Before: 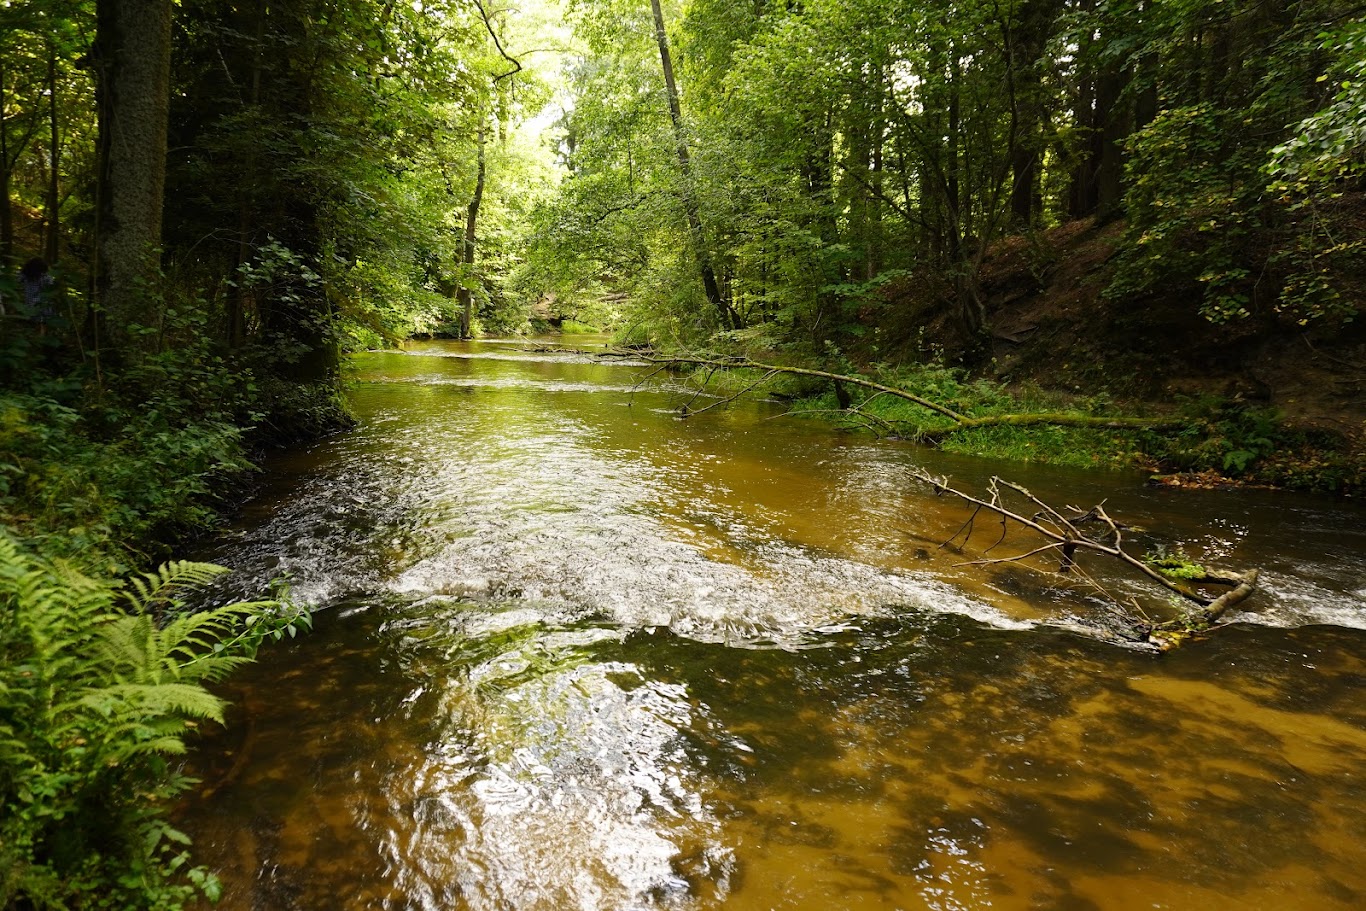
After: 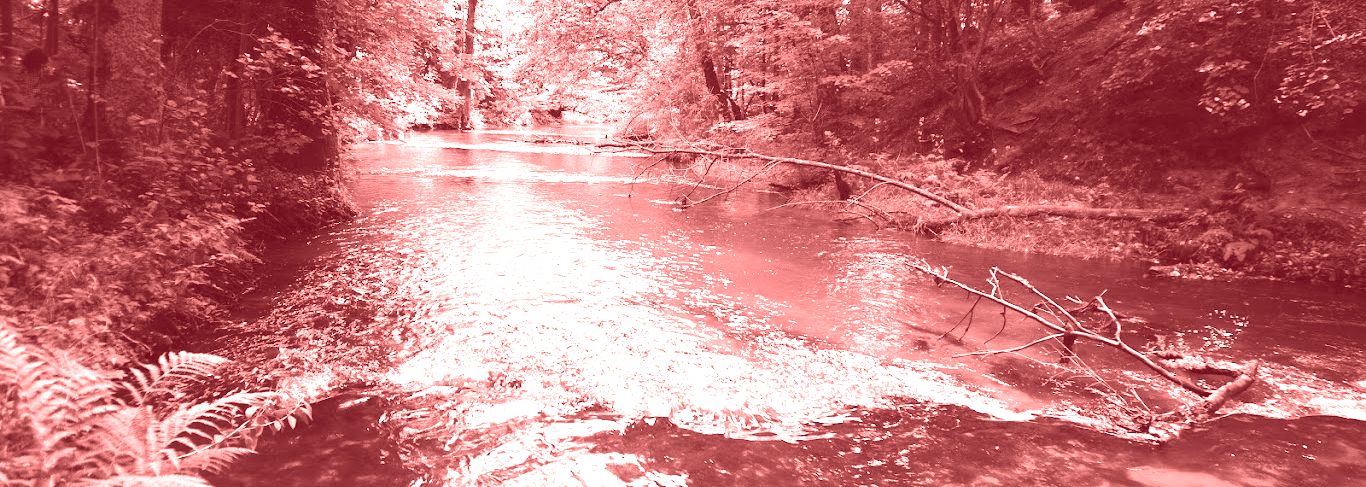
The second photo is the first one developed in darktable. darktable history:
colorize: saturation 60%, source mix 100%
exposure: black level correction -0.005, exposure 1.002 EV, compensate highlight preservation false
crop and rotate: top 23.043%, bottom 23.437%
